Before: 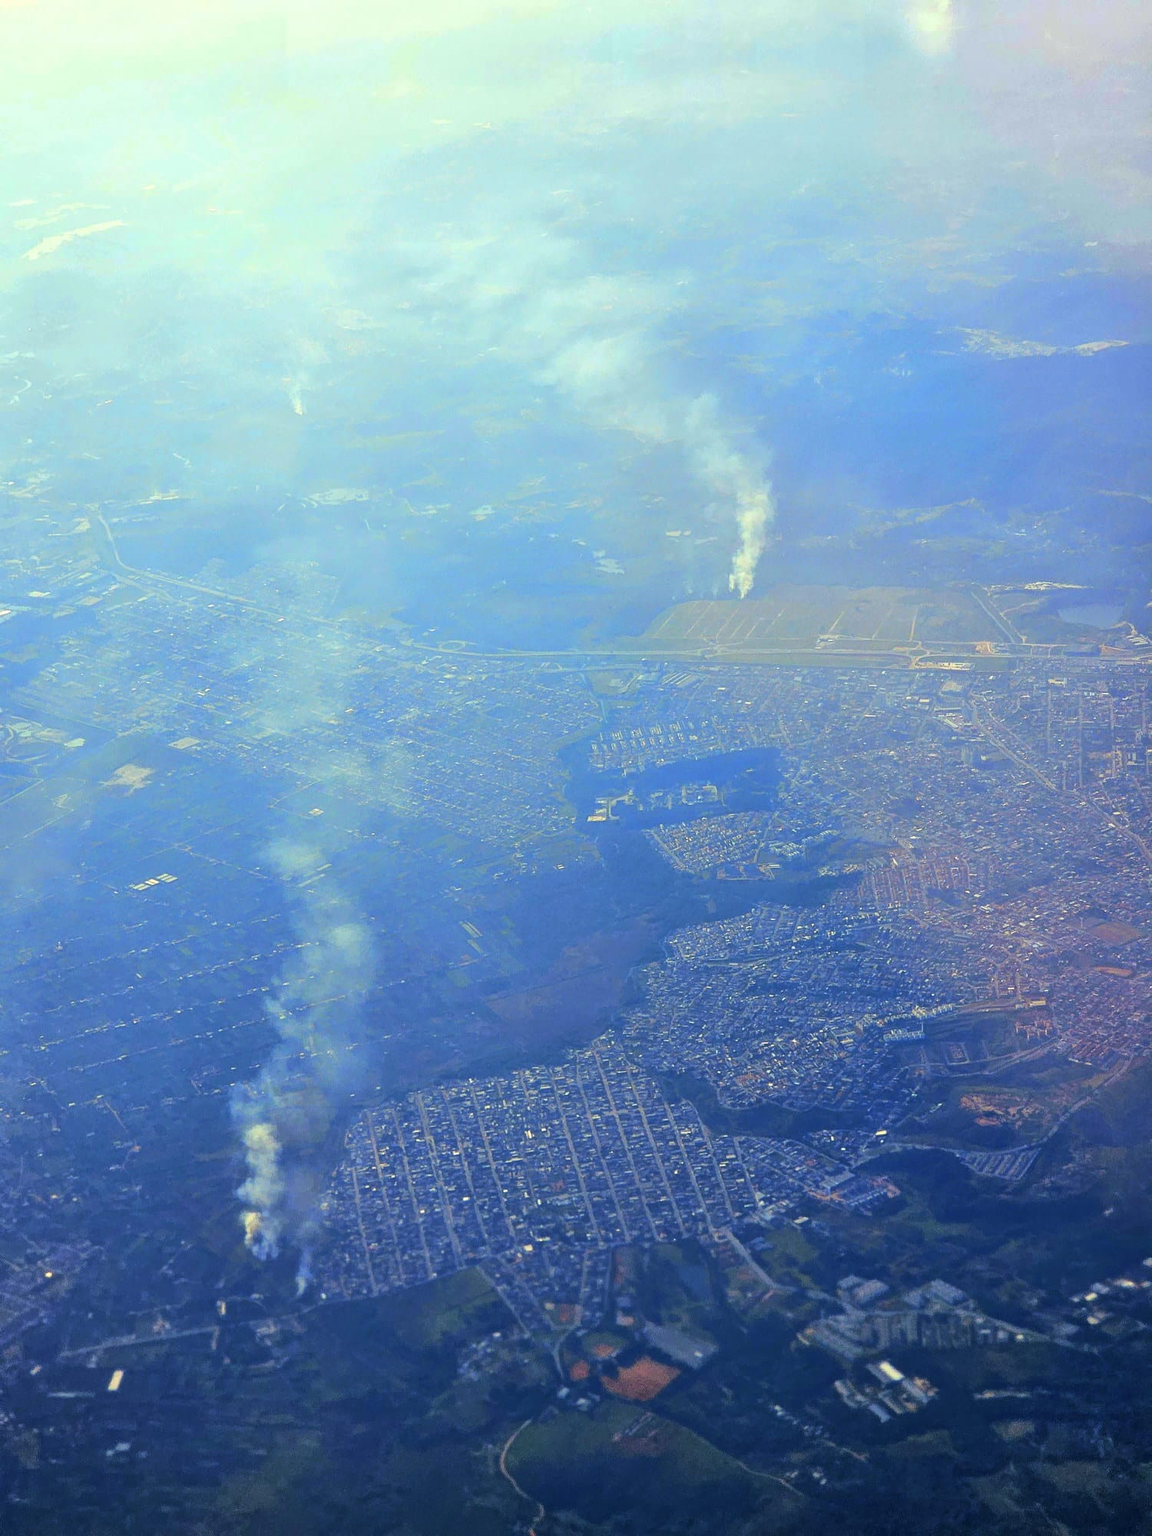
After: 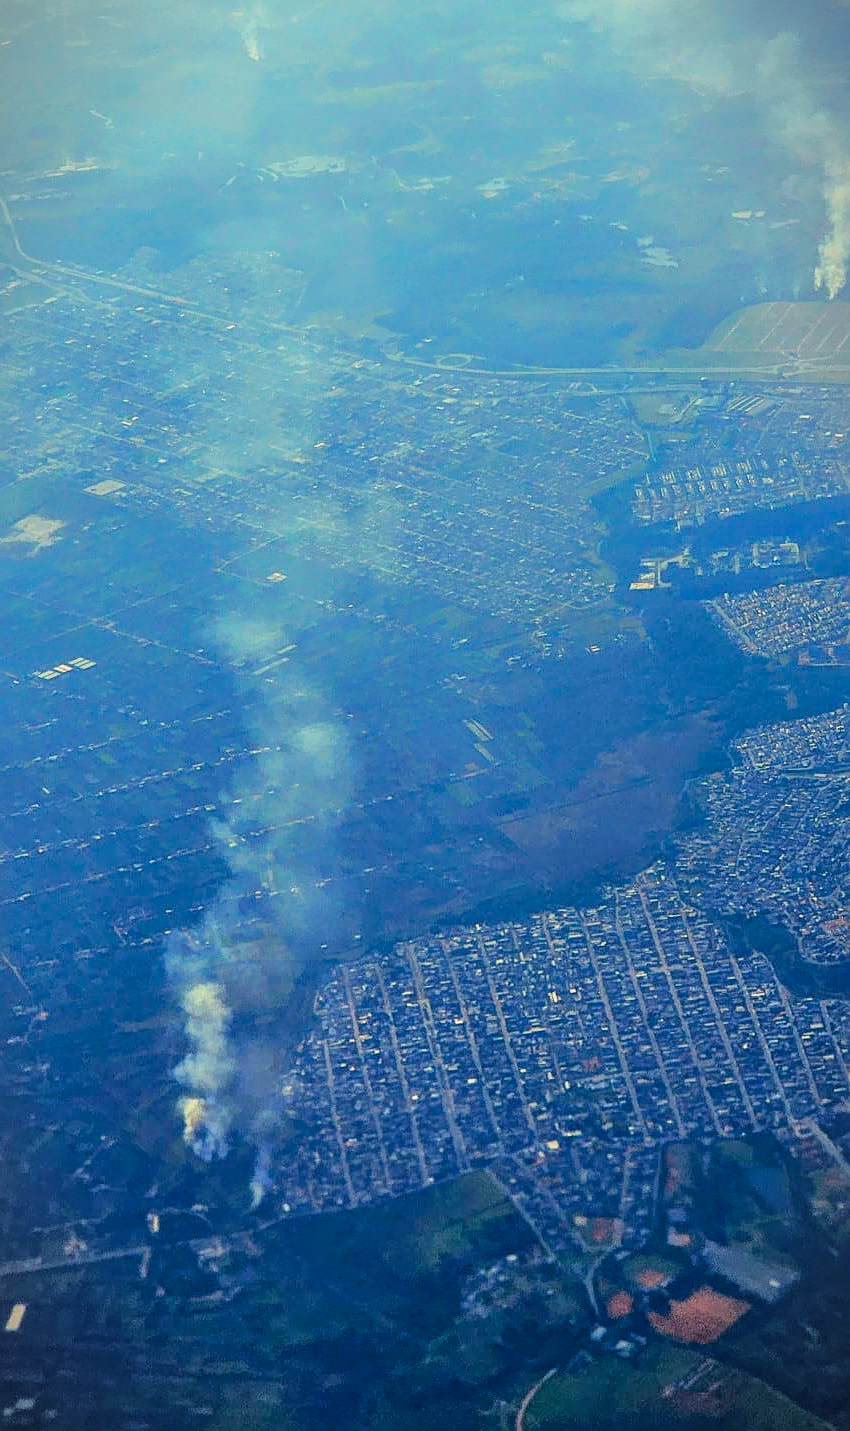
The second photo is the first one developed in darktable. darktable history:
vignetting: fall-off start 100.63%, fall-off radius 65.36%, brightness -0.575, automatic ratio true
crop: left 9.049%, top 24.005%, right 34.265%, bottom 4.427%
local contrast: detail 130%
exposure: exposure -0.07 EV, compensate exposure bias true, compensate highlight preservation false
filmic rgb: middle gray luminance 18.34%, black relative exposure -9.03 EV, white relative exposure 3.75 EV, target black luminance 0%, hardness 4.82, latitude 68.11%, contrast 0.954, highlights saturation mix 20.45%, shadows ↔ highlights balance 21.39%
sharpen: on, module defaults
